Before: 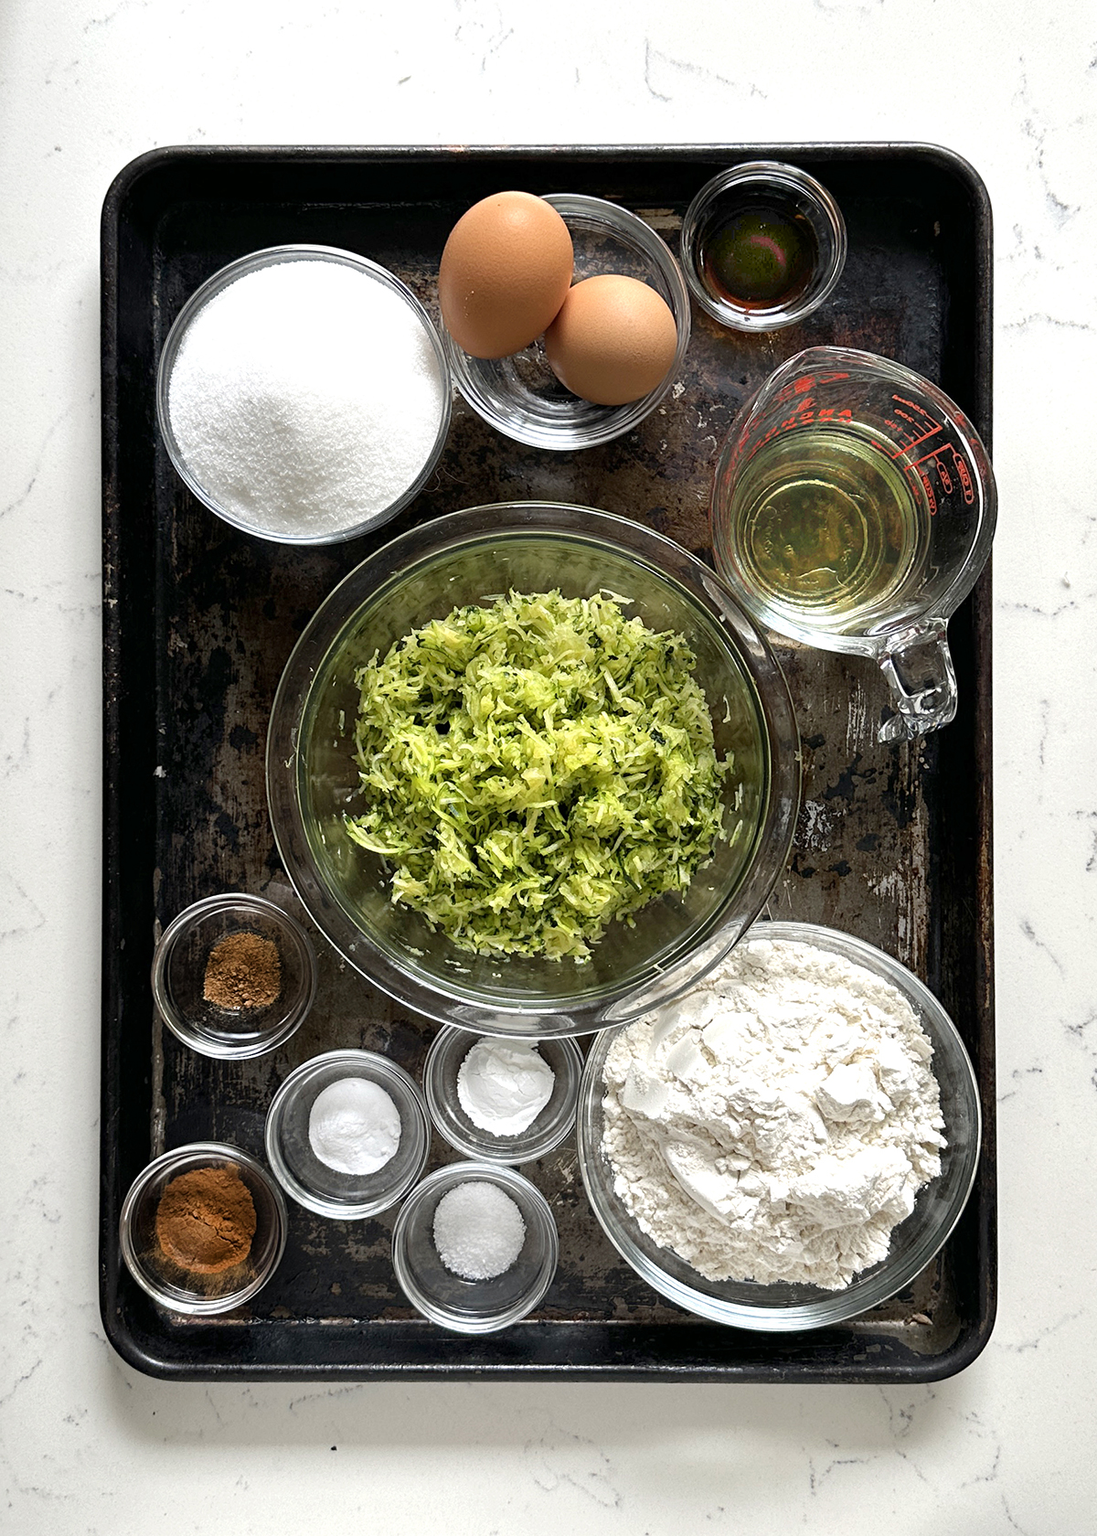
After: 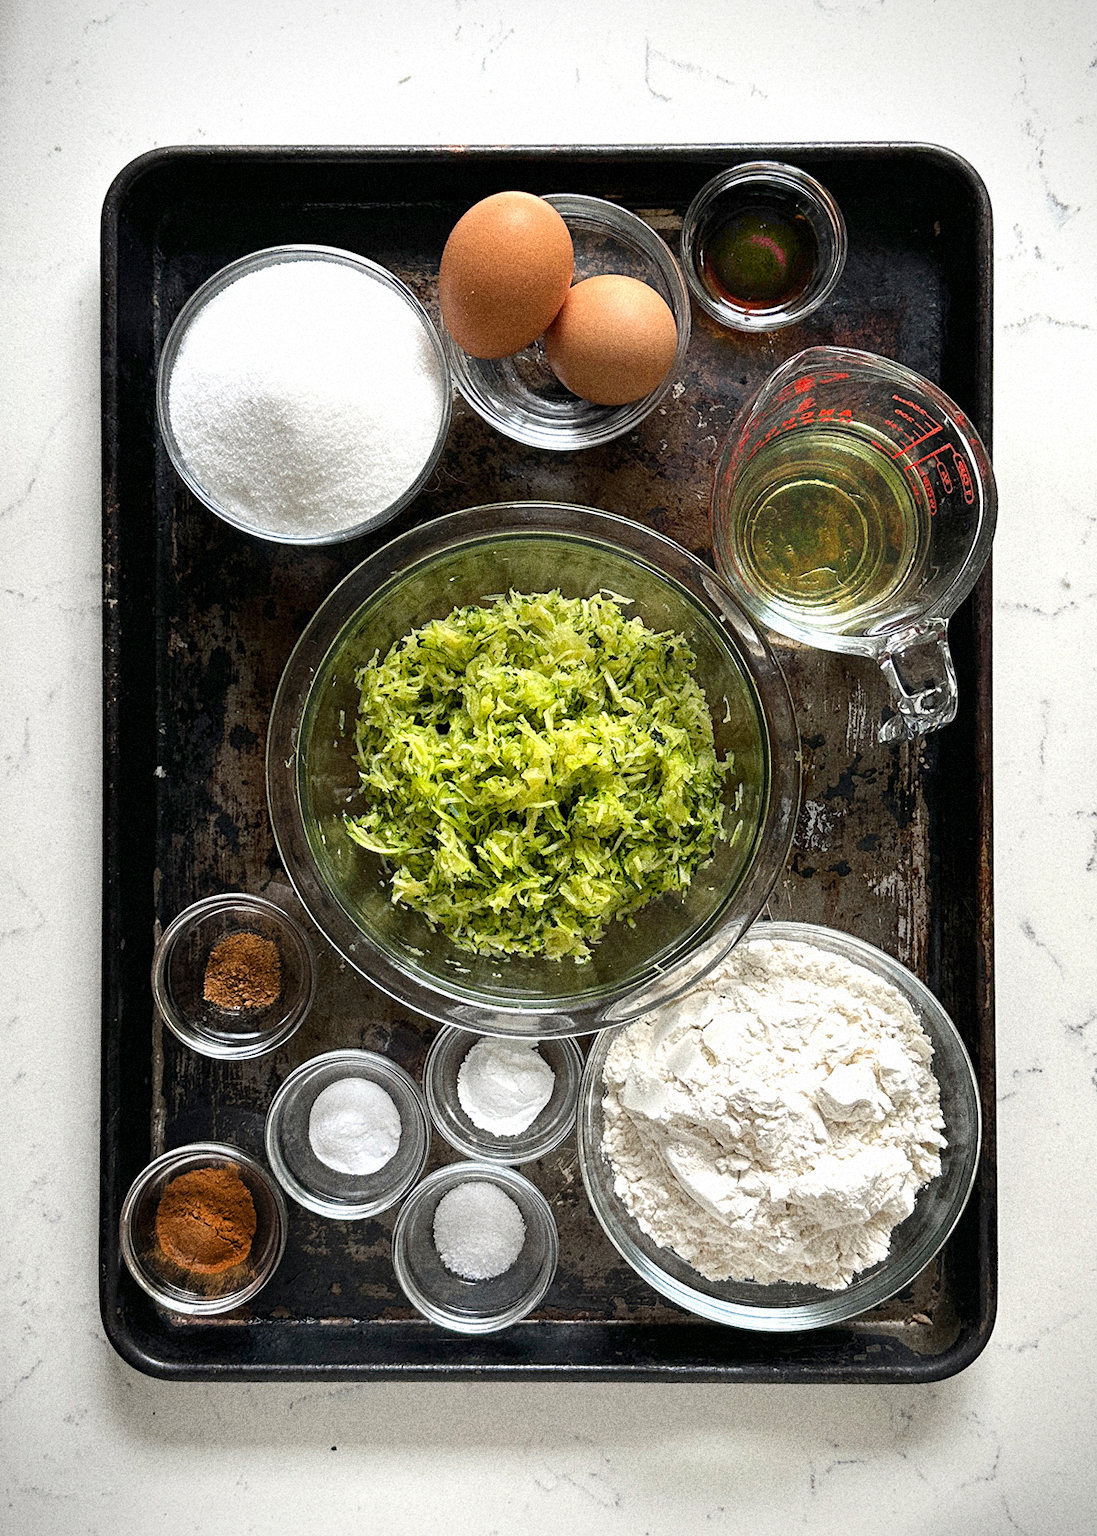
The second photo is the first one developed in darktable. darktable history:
grain: coarseness 14.49 ISO, strength 48.04%, mid-tones bias 35%
vignetting: fall-off start 92.6%, brightness -0.52, saturation -0.51, center (-0.012, 0)
